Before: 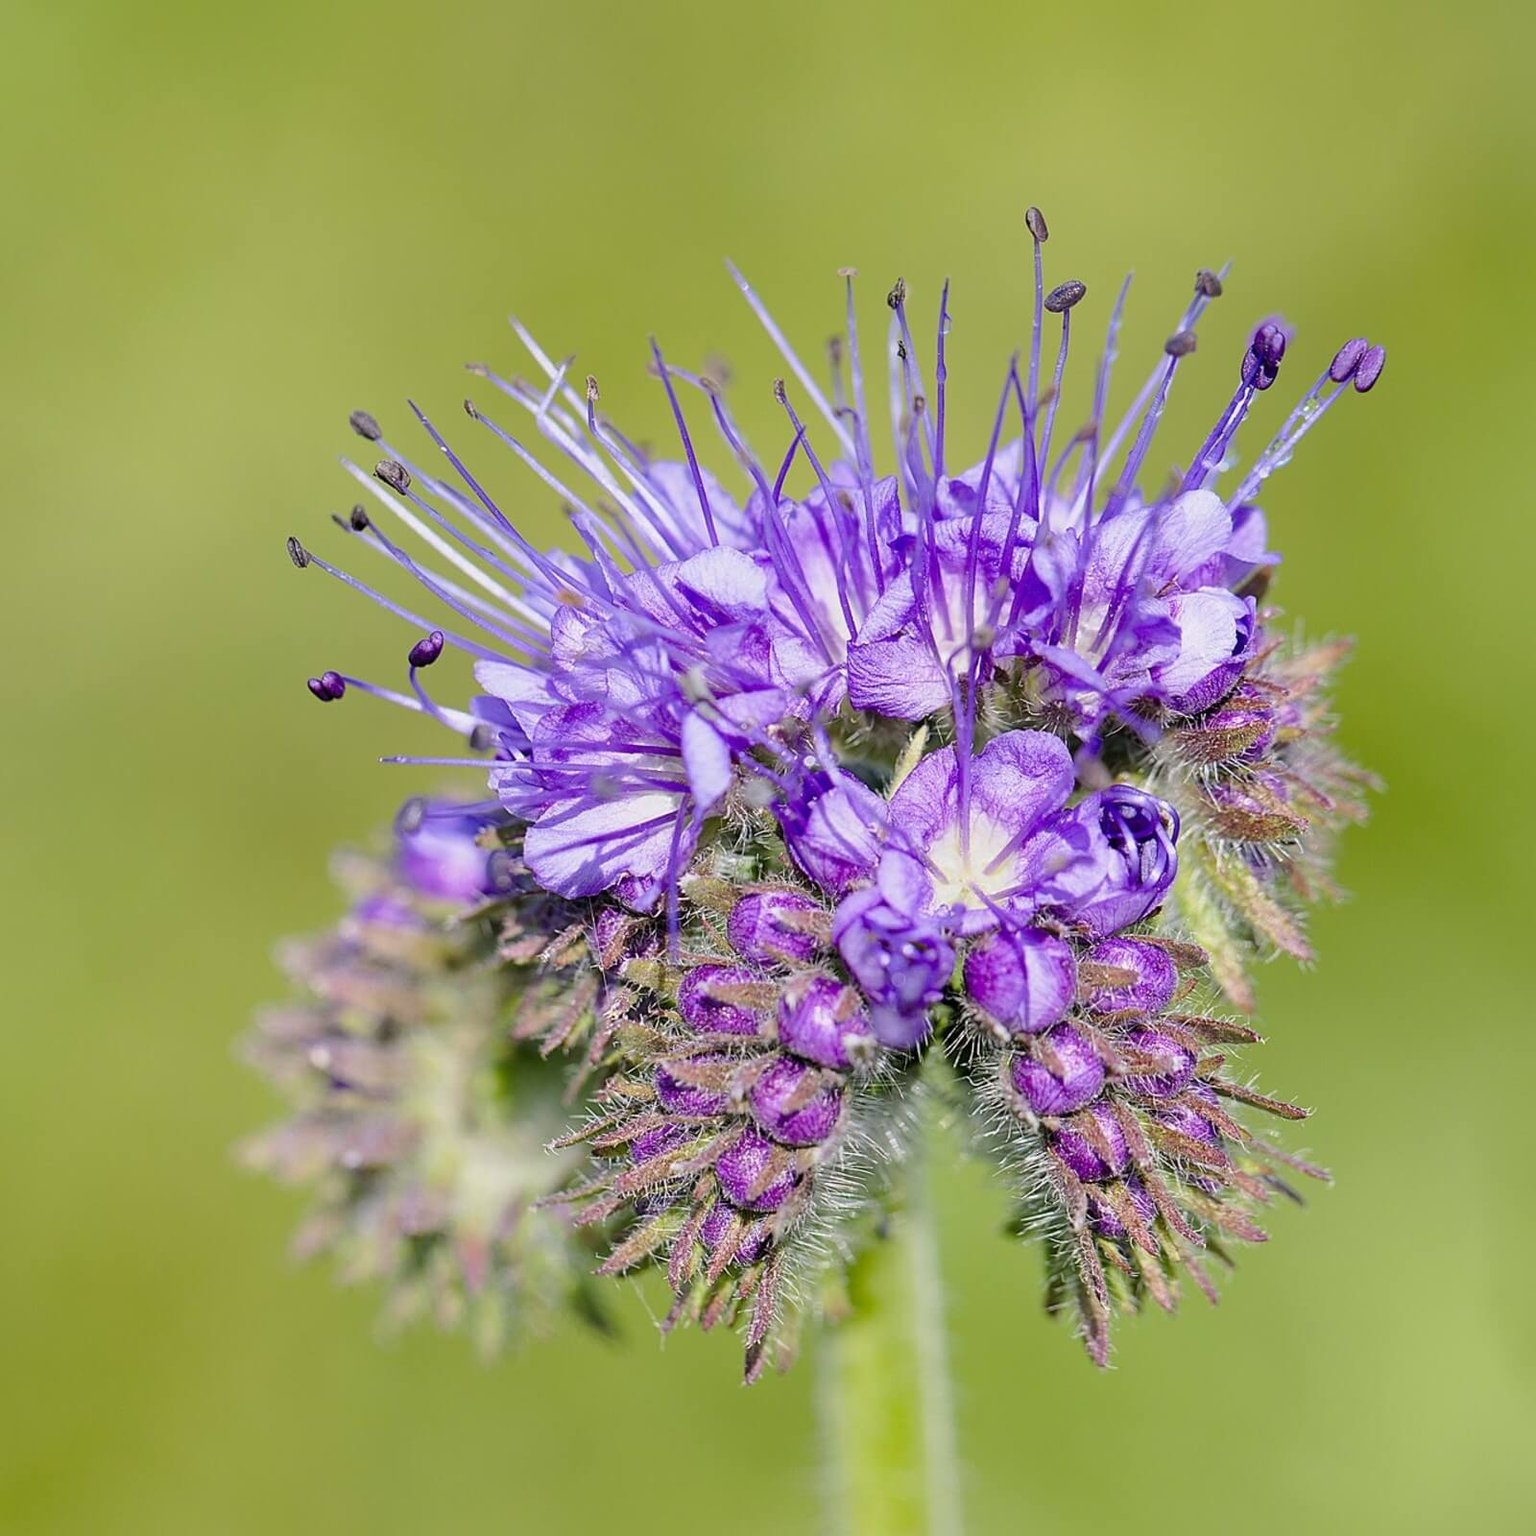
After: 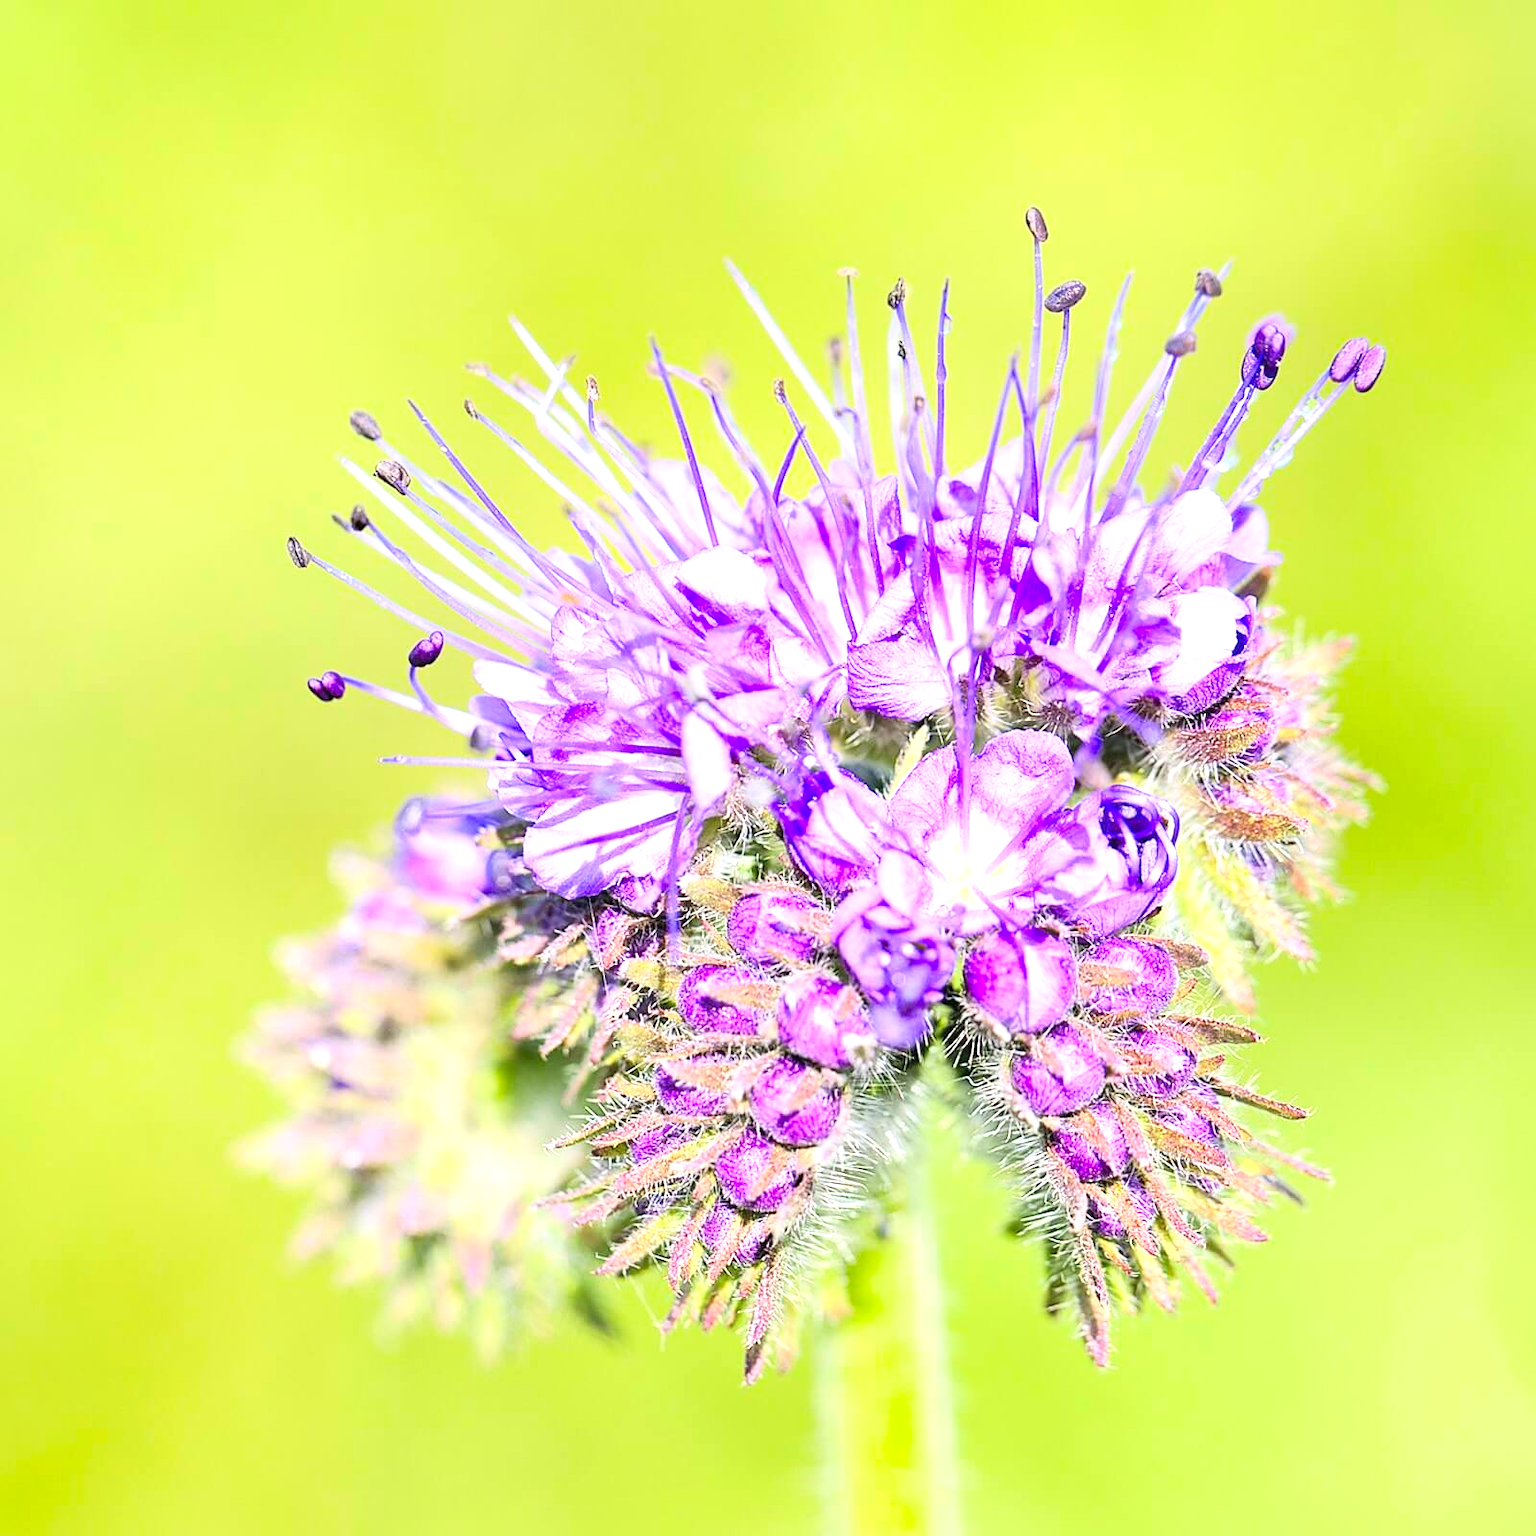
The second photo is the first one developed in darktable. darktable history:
exposure: exposure 1.144 EV, compensate highlight preservation false
shadows and highlights: radius 126.98, shadows 21.27, highlights -21.31, low approximation 0.01
contrast brightness saturation: contrast 0.2, brightness 0.169, saturation 0.223
